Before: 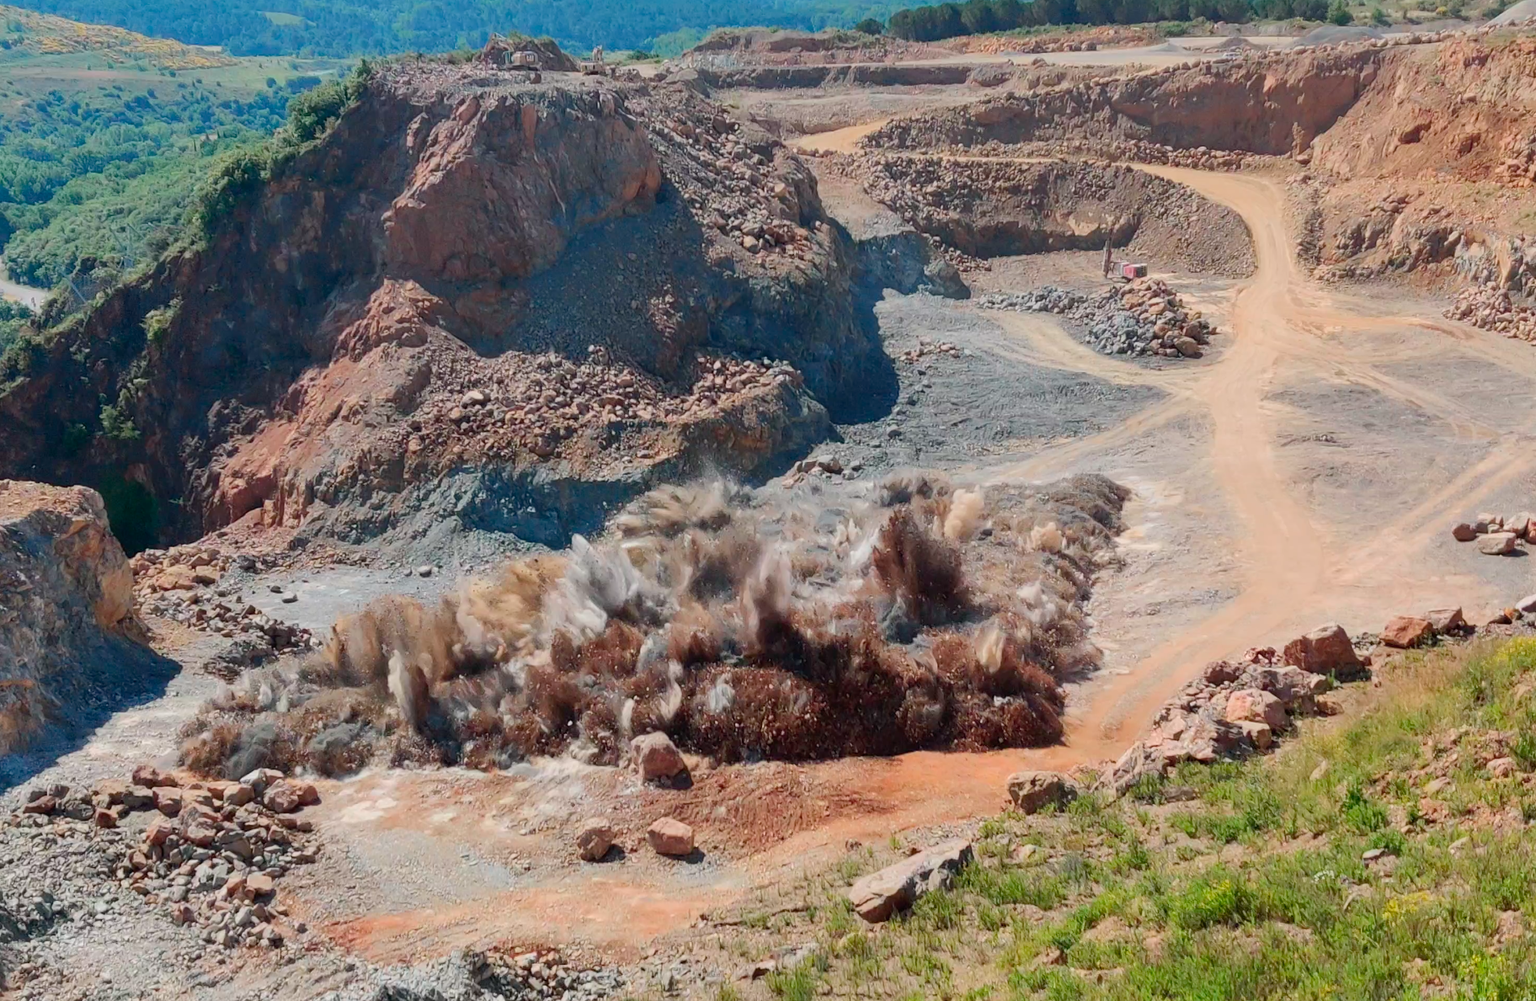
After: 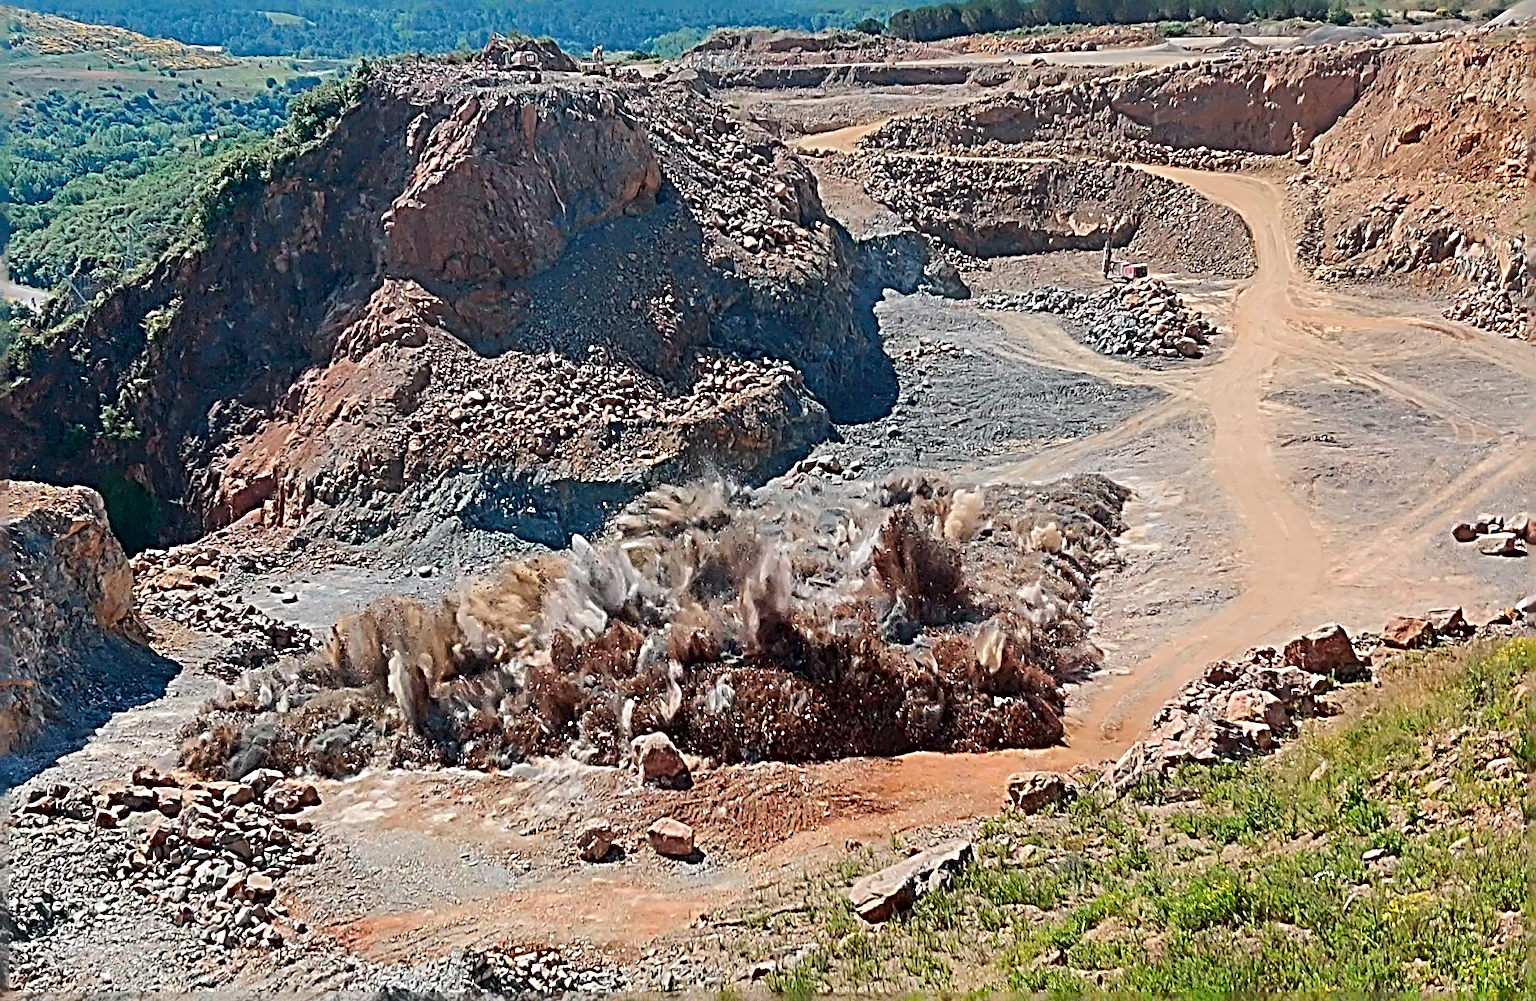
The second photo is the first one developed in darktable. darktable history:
sharpen: radius 4.023, amount 2
contrast brightness saturation: saturation -0.059
